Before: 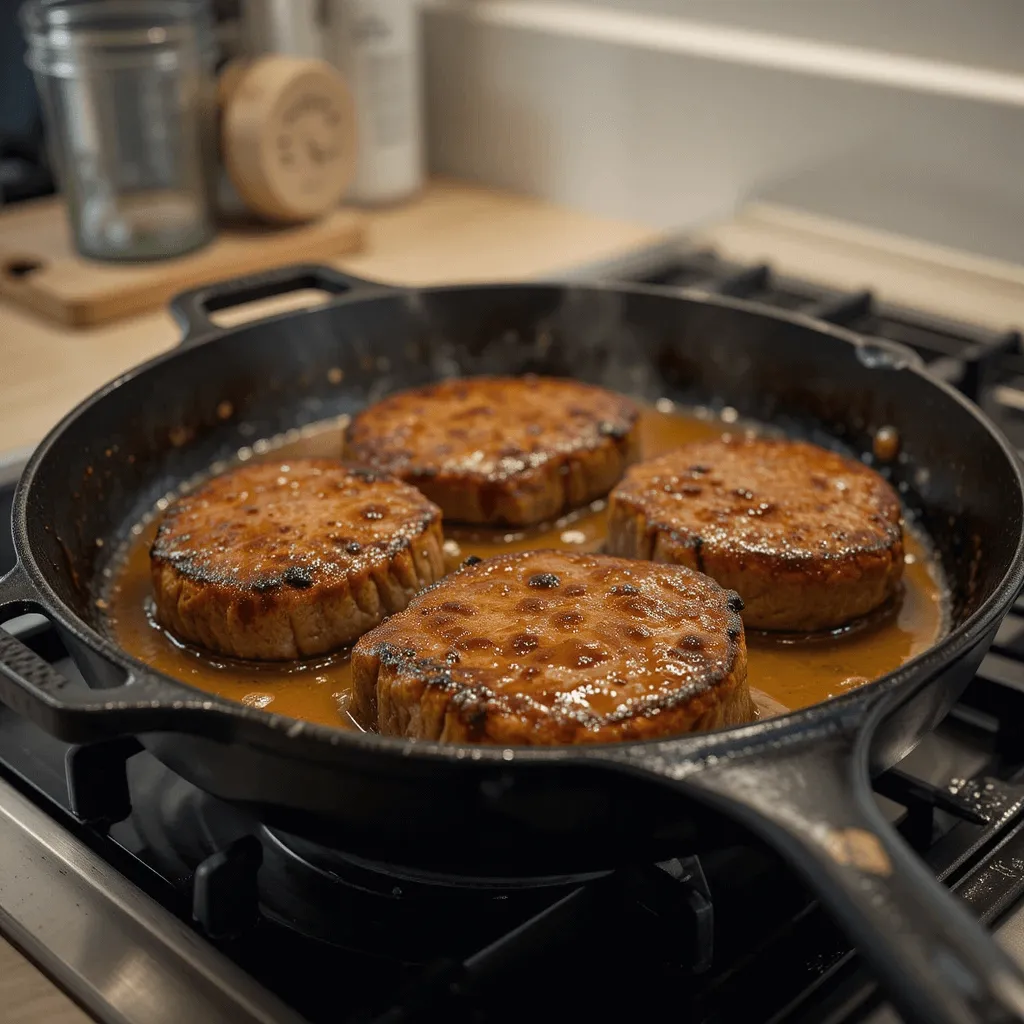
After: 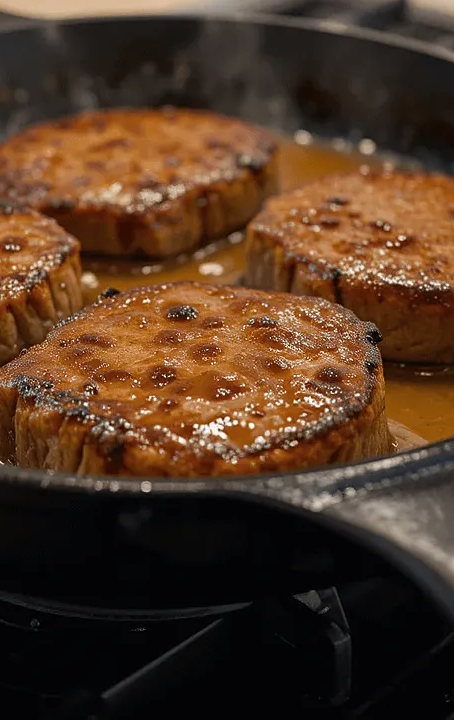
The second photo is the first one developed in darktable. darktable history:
crop: left 35.432%, top 26.233%, right 20.145%, bottom 3.432%
sharpen: amount 0.2
white balance: red 1.009, blue 1.027
